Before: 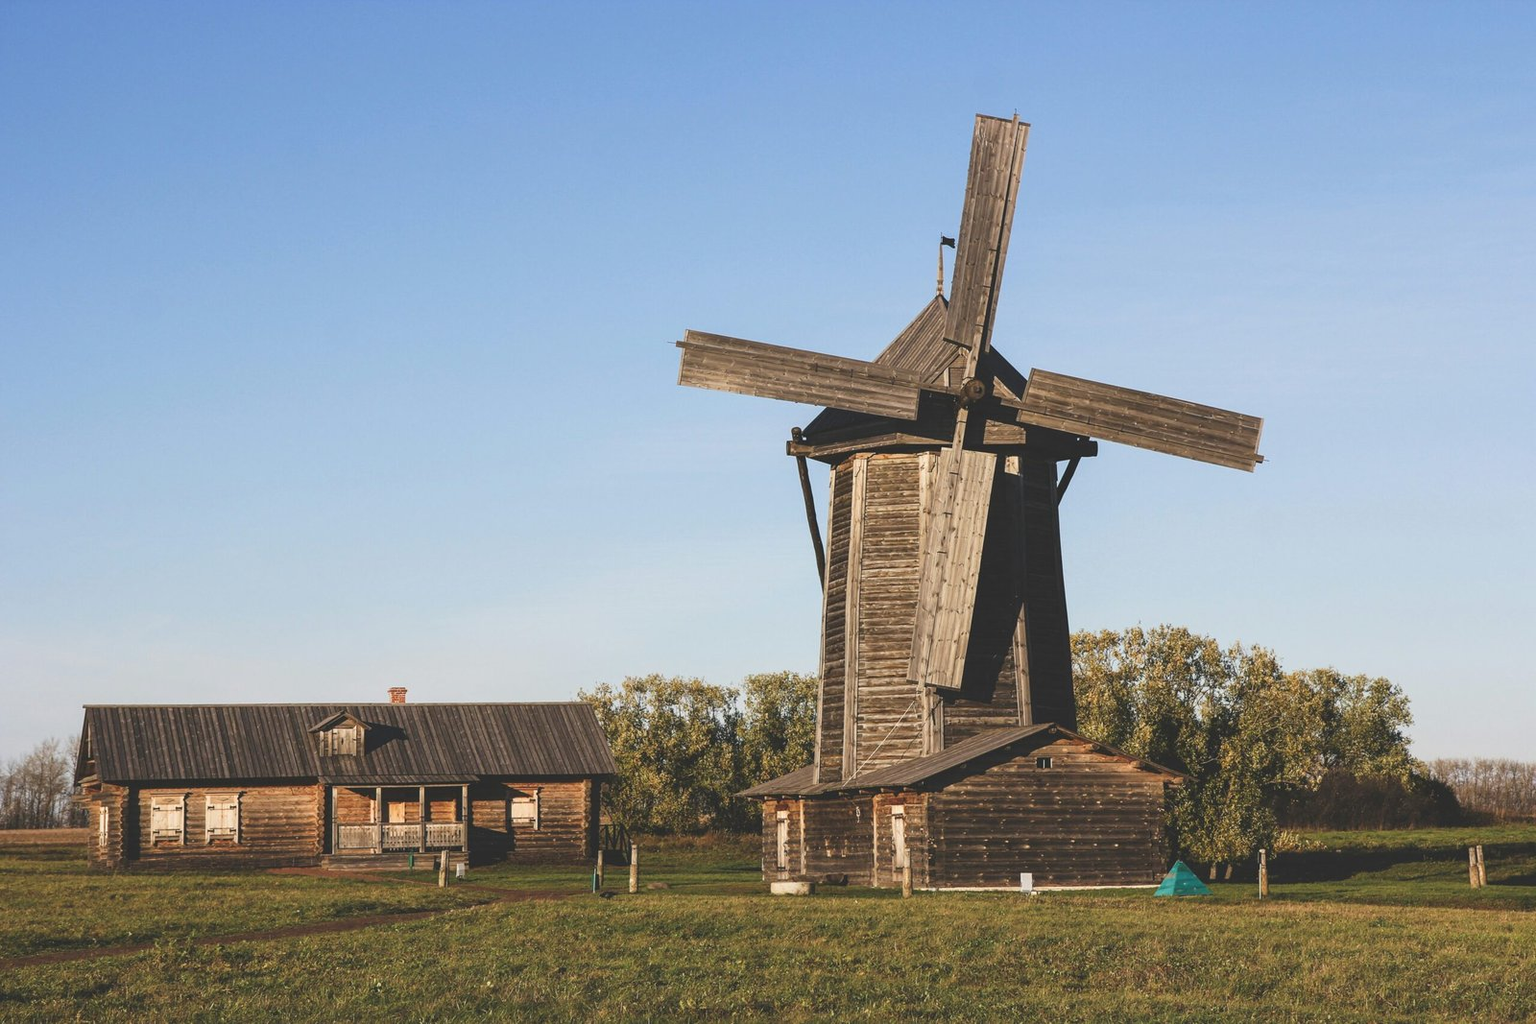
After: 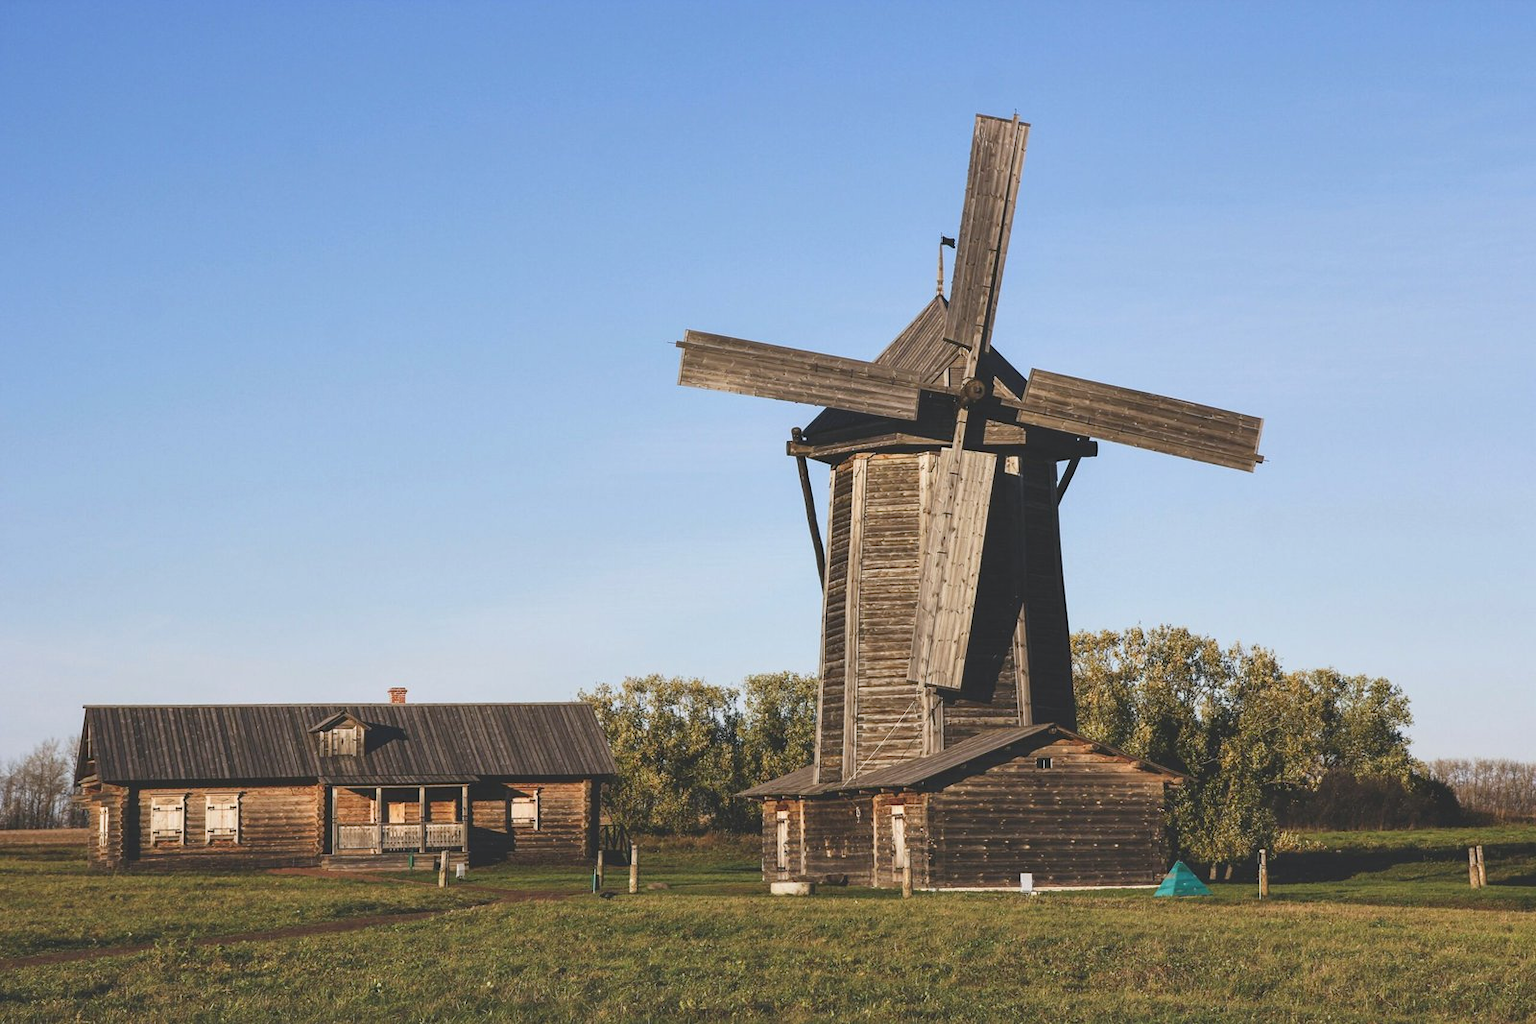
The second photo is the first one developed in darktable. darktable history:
shadows and highlights: shadows 37.27, highlights -28.18, soften with gaussian
white balance: red 0.983, blue 1.036
